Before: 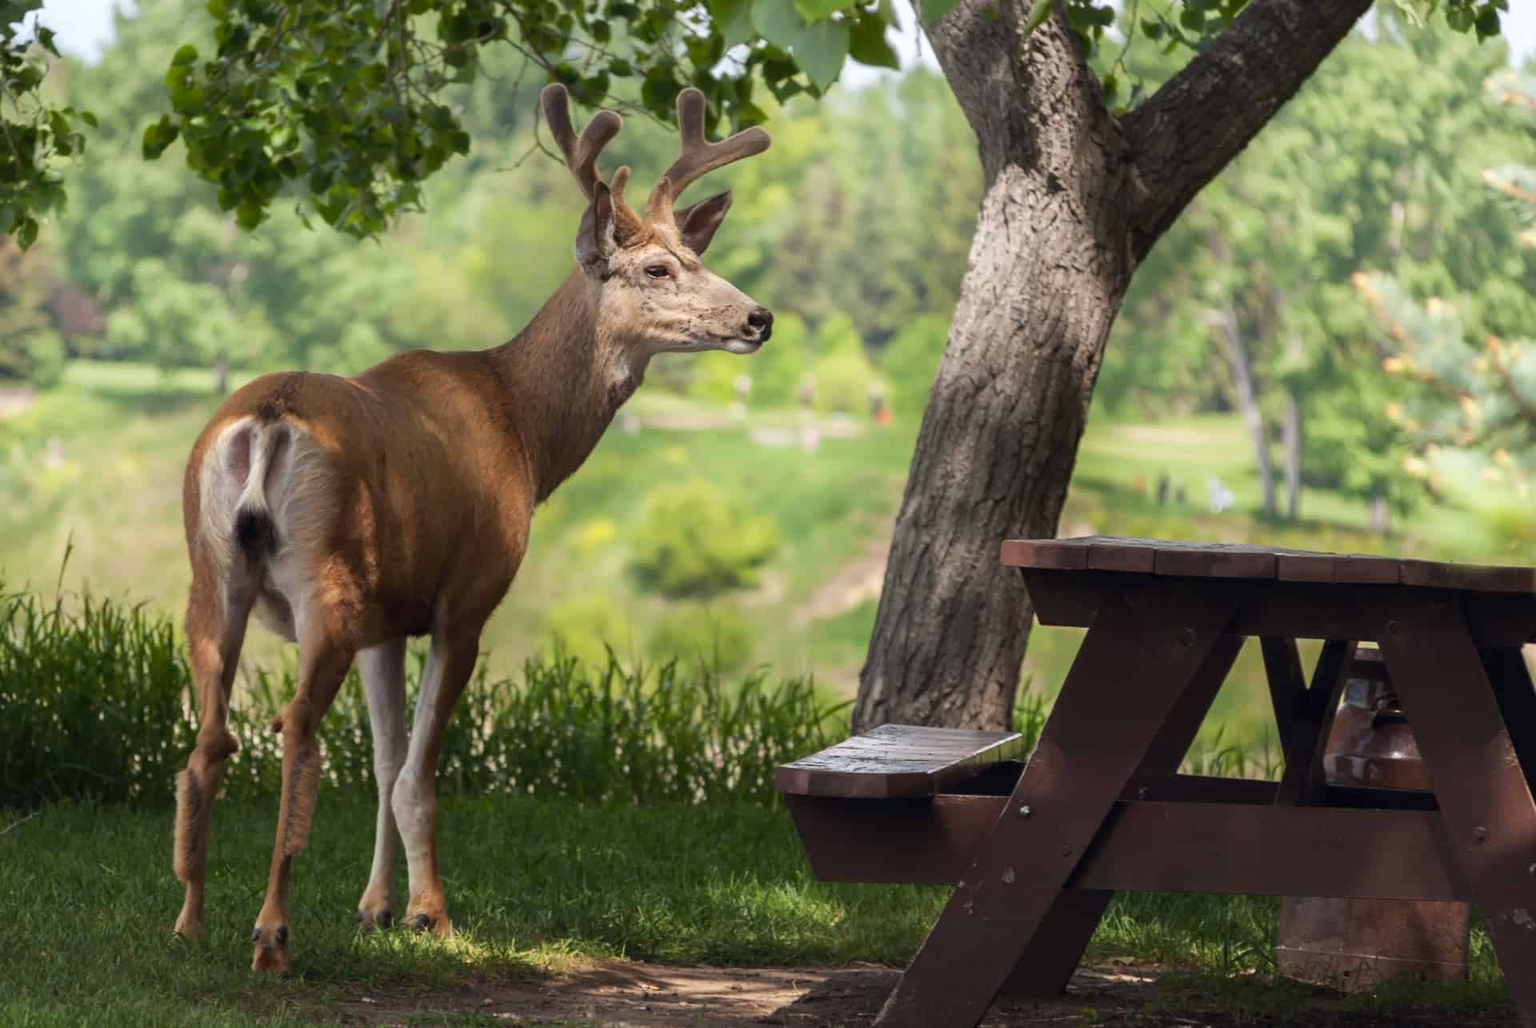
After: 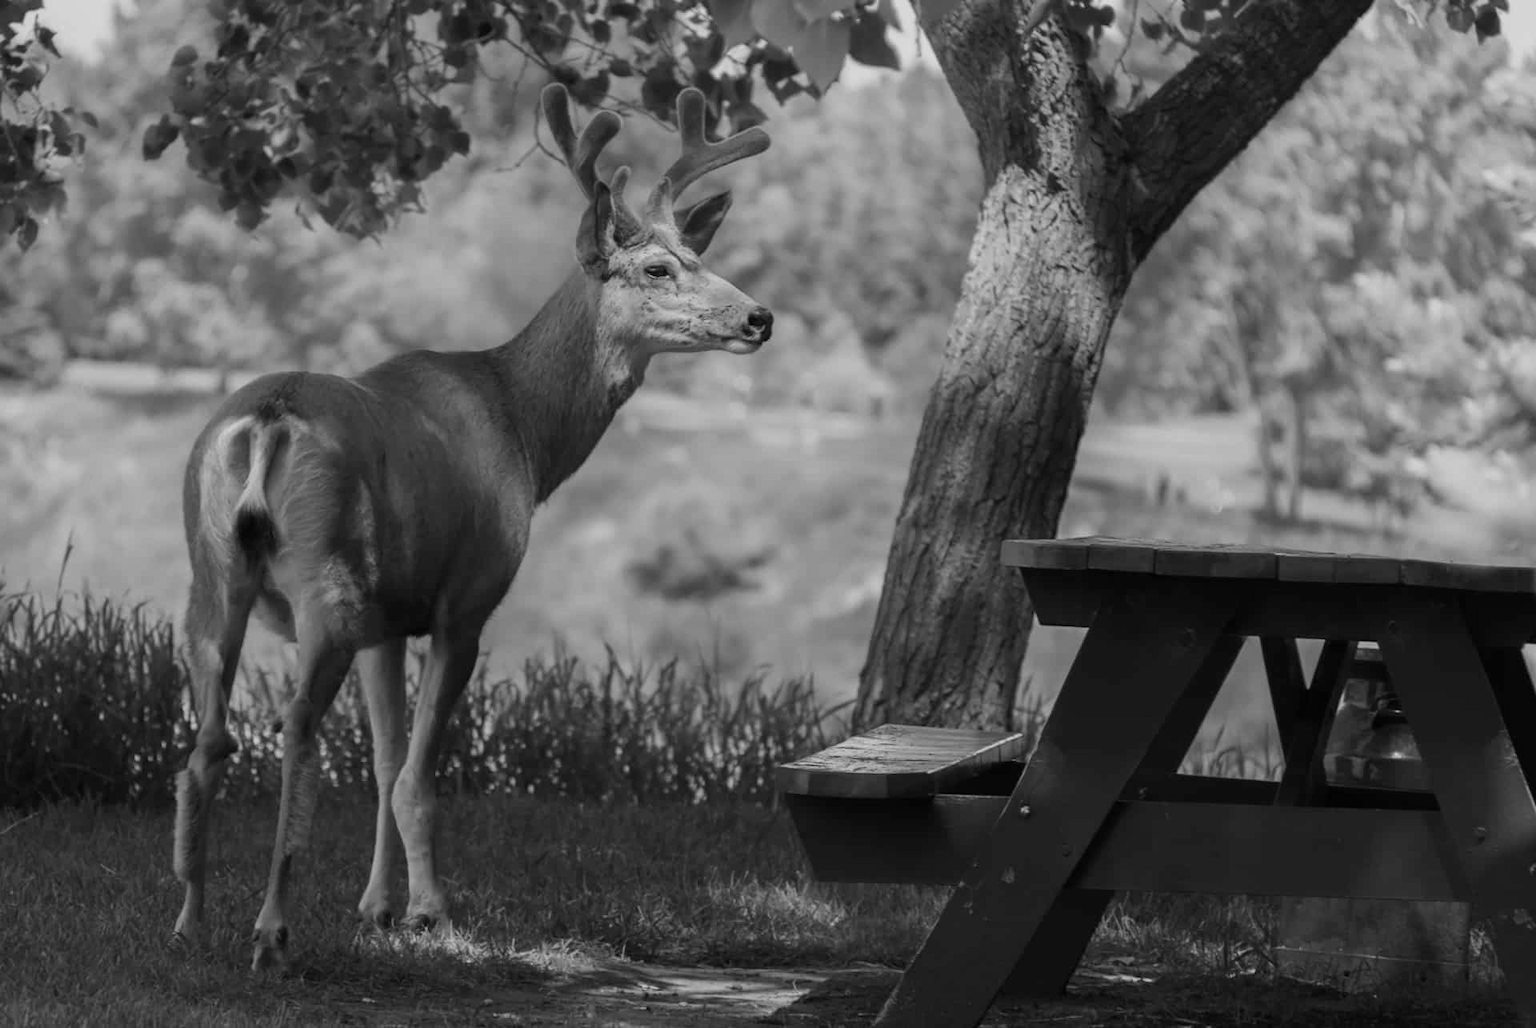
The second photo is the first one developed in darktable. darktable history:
exposure: exposure -0.492 EV, compensate highlight preservation false
monochrome: a 16.01, b -2.65, highlights 0.52
